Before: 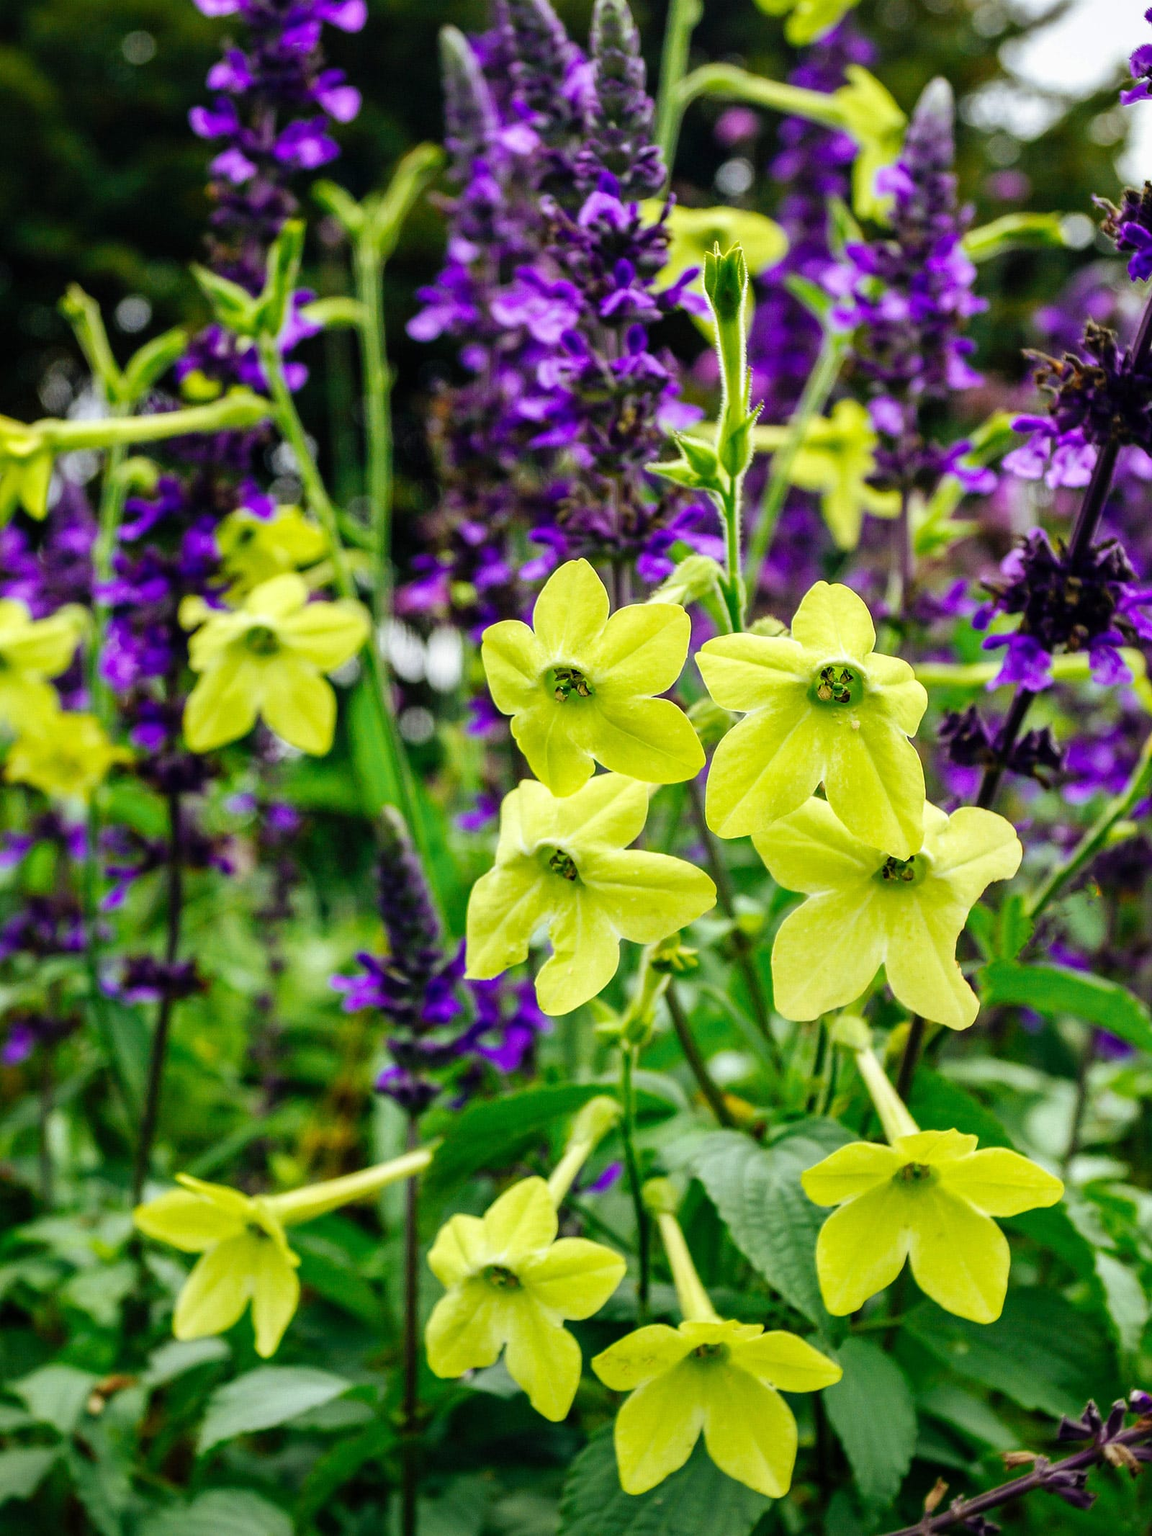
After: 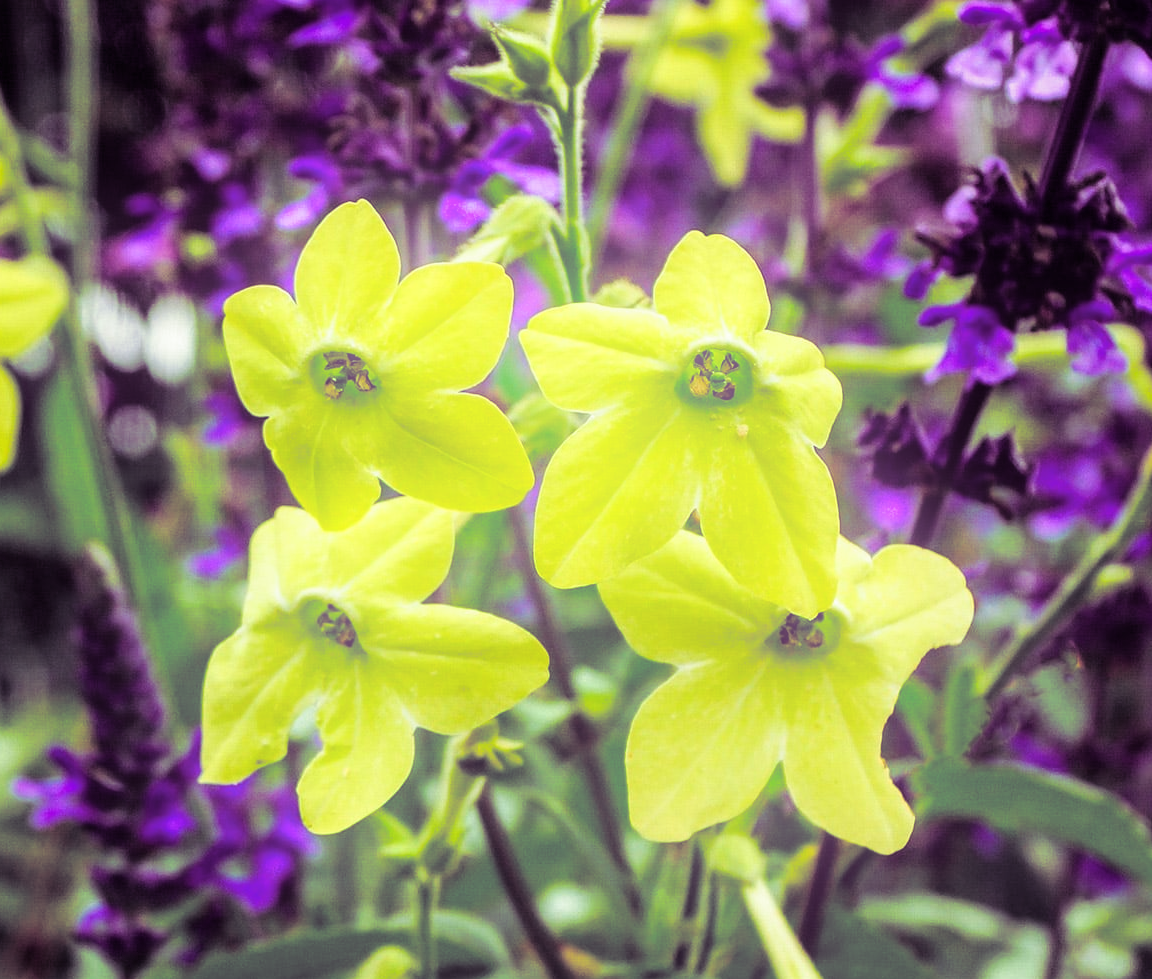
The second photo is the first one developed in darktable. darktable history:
split-toning: shadows › hue 277.2°, shadows › saturation 0.74
bloom: size 16%, threshold 98%, strength 20%
crop and rotate: left 27.938%, top 27.046%, bottom 27.046%
